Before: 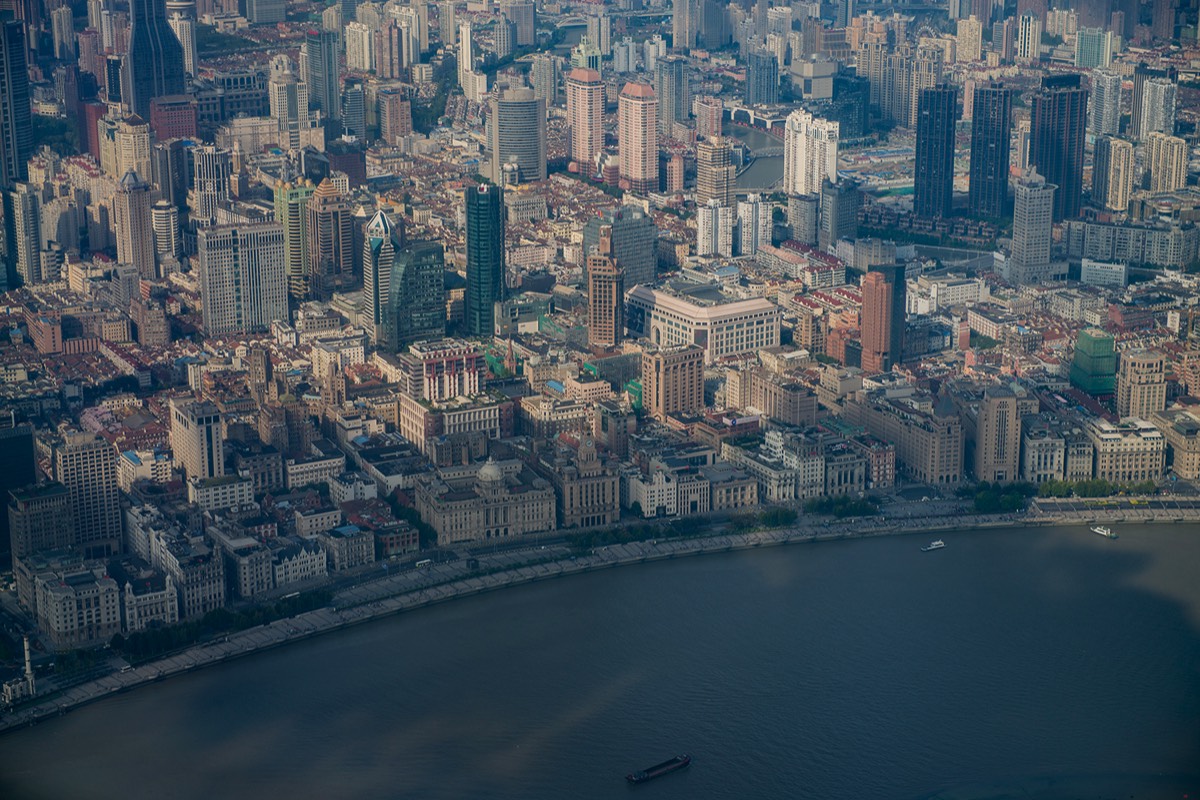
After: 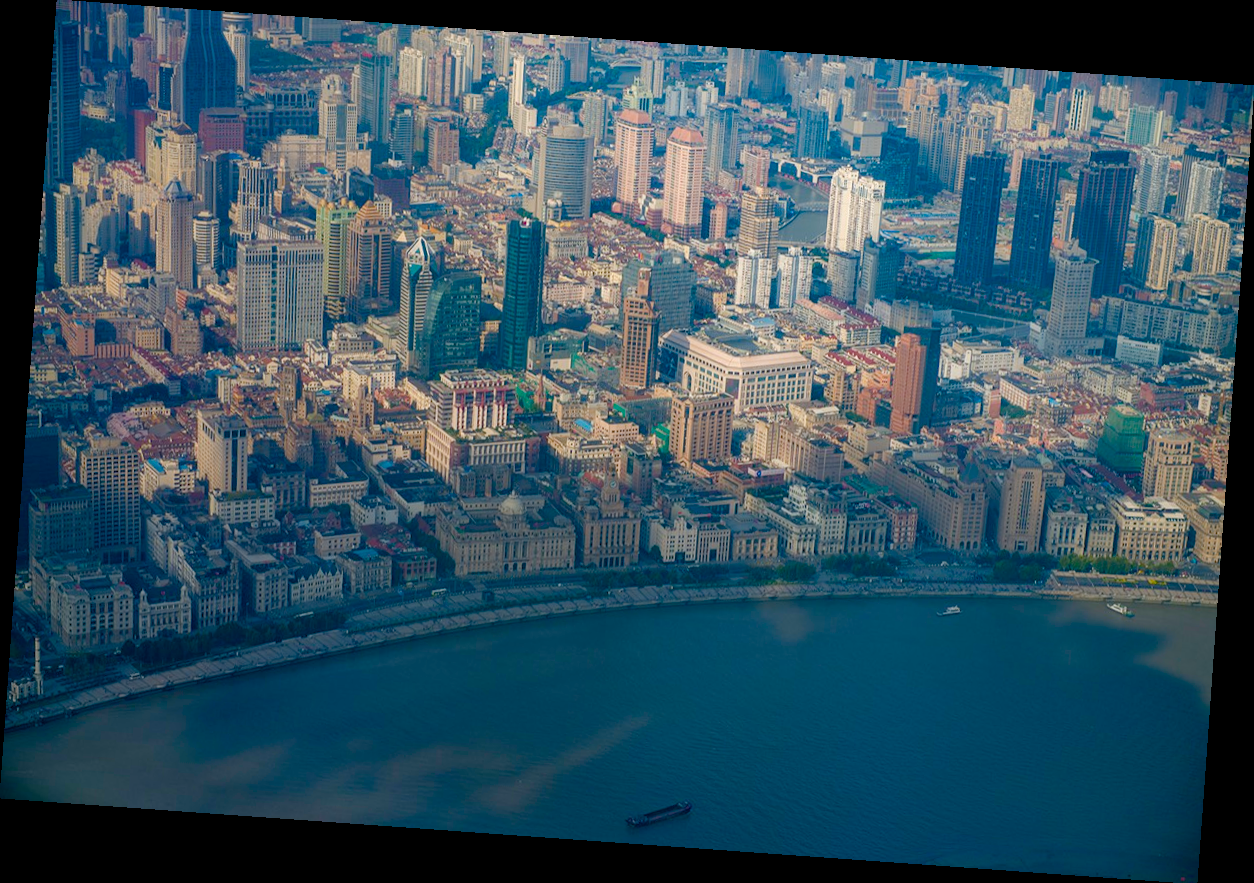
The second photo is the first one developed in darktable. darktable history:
color balance rgb: perceptual saturation grading › global saturation 20%, perceptual saturation grading › highlights -25%, perceptual saturation grading › shadows 25%, global vibrance 50%
tone equalizer: -8 EV -0.001 EV, -7 EV 0.001 EV, -6 EV -0.002 EV, -5 EV -0.003 EV, -4 EV -0.062 EV, -3 EV -0.222 EV, -2 EV -0.267 EV, -1 EV 0.105 EV, +0 EV 0.303 EV
rotate and perspective: rotation 4.1°, automatic cropping off
